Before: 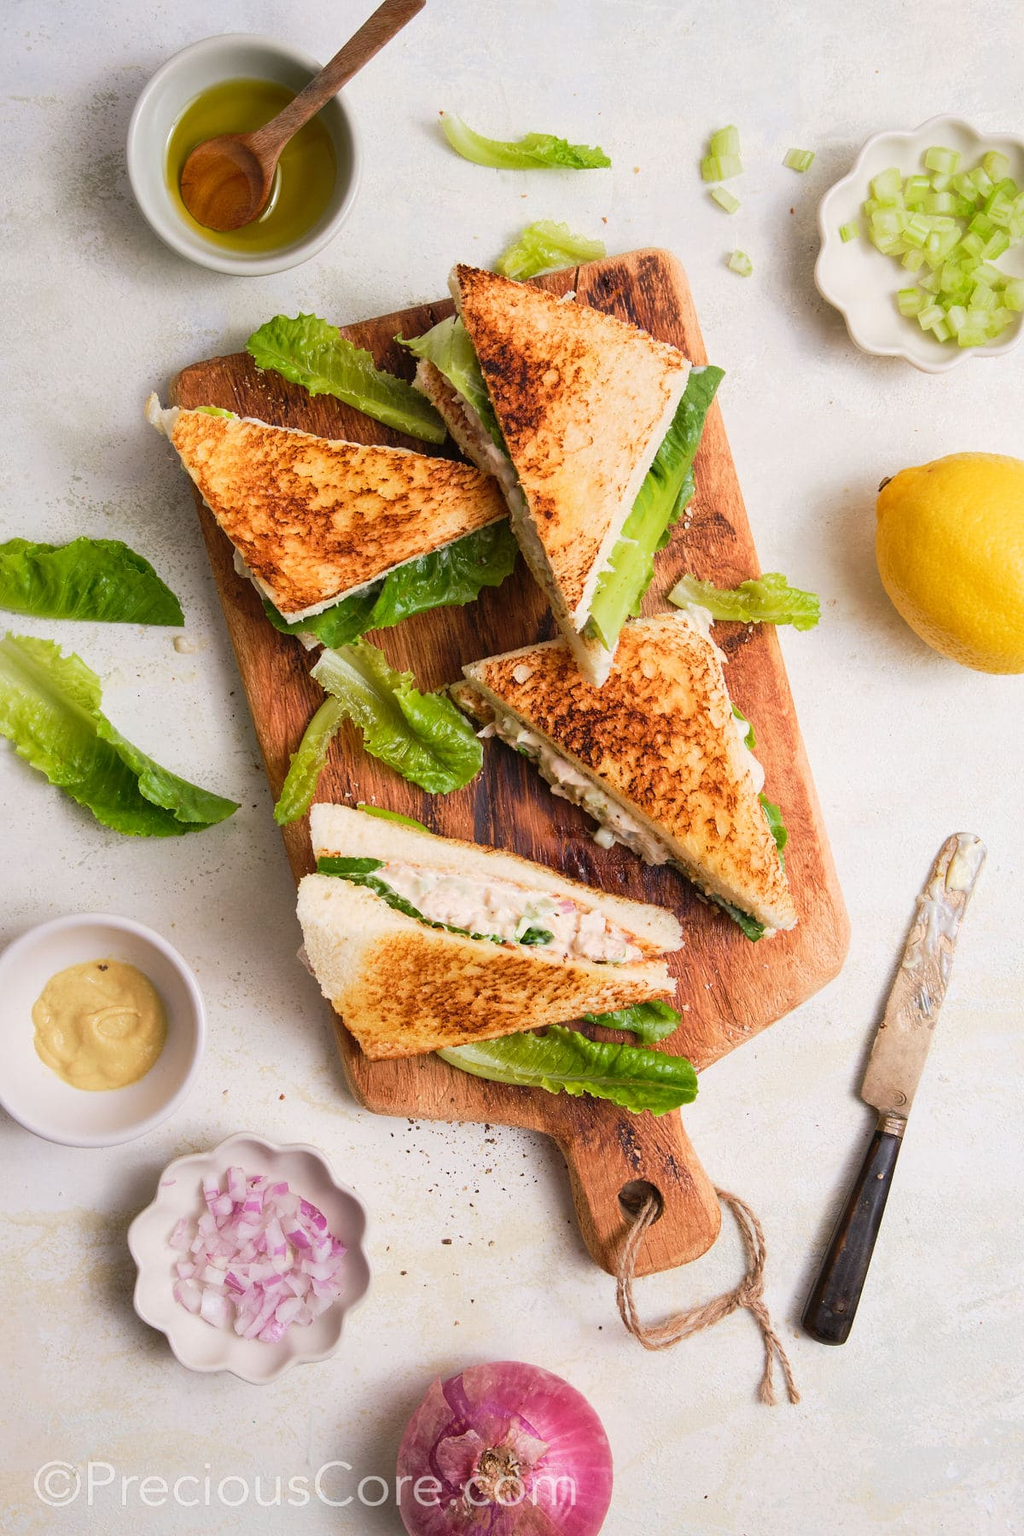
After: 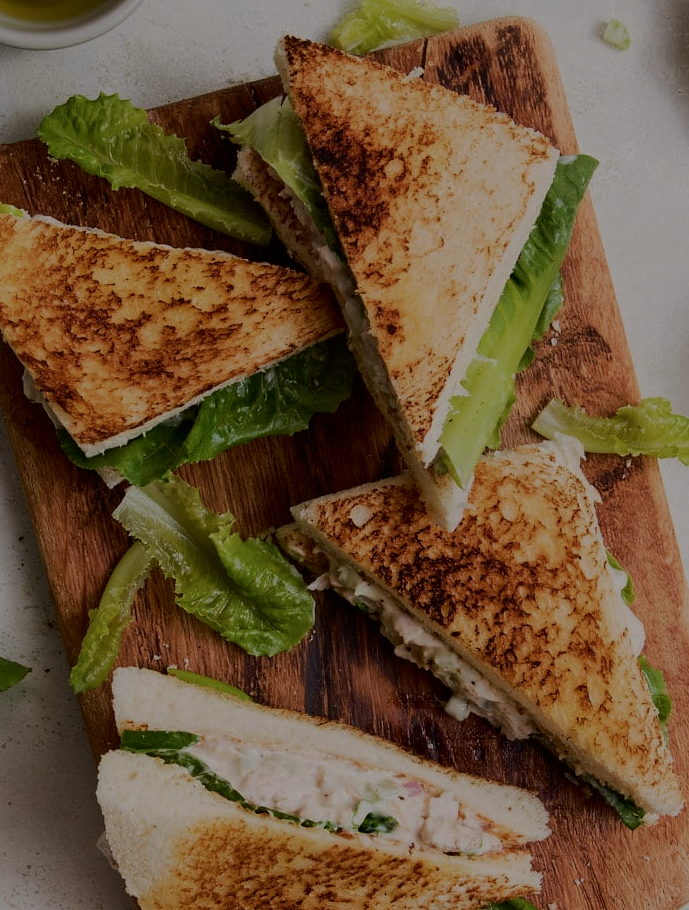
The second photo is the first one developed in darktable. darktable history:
exposure: exposure -1.956 EV, compensate highlight preservation false
crop: left 20.931%, top 15.268%, right 21.631%, bottom 34.169%
tone curve: curves: ch0 [(0, 0) (0.004, 0.001) (0.02, 0.008) (0.218, 0.218) (0.664, 0.774) (0.832, 0.914) (1, 1)], color space Lab, independent channels, preserve colors none
